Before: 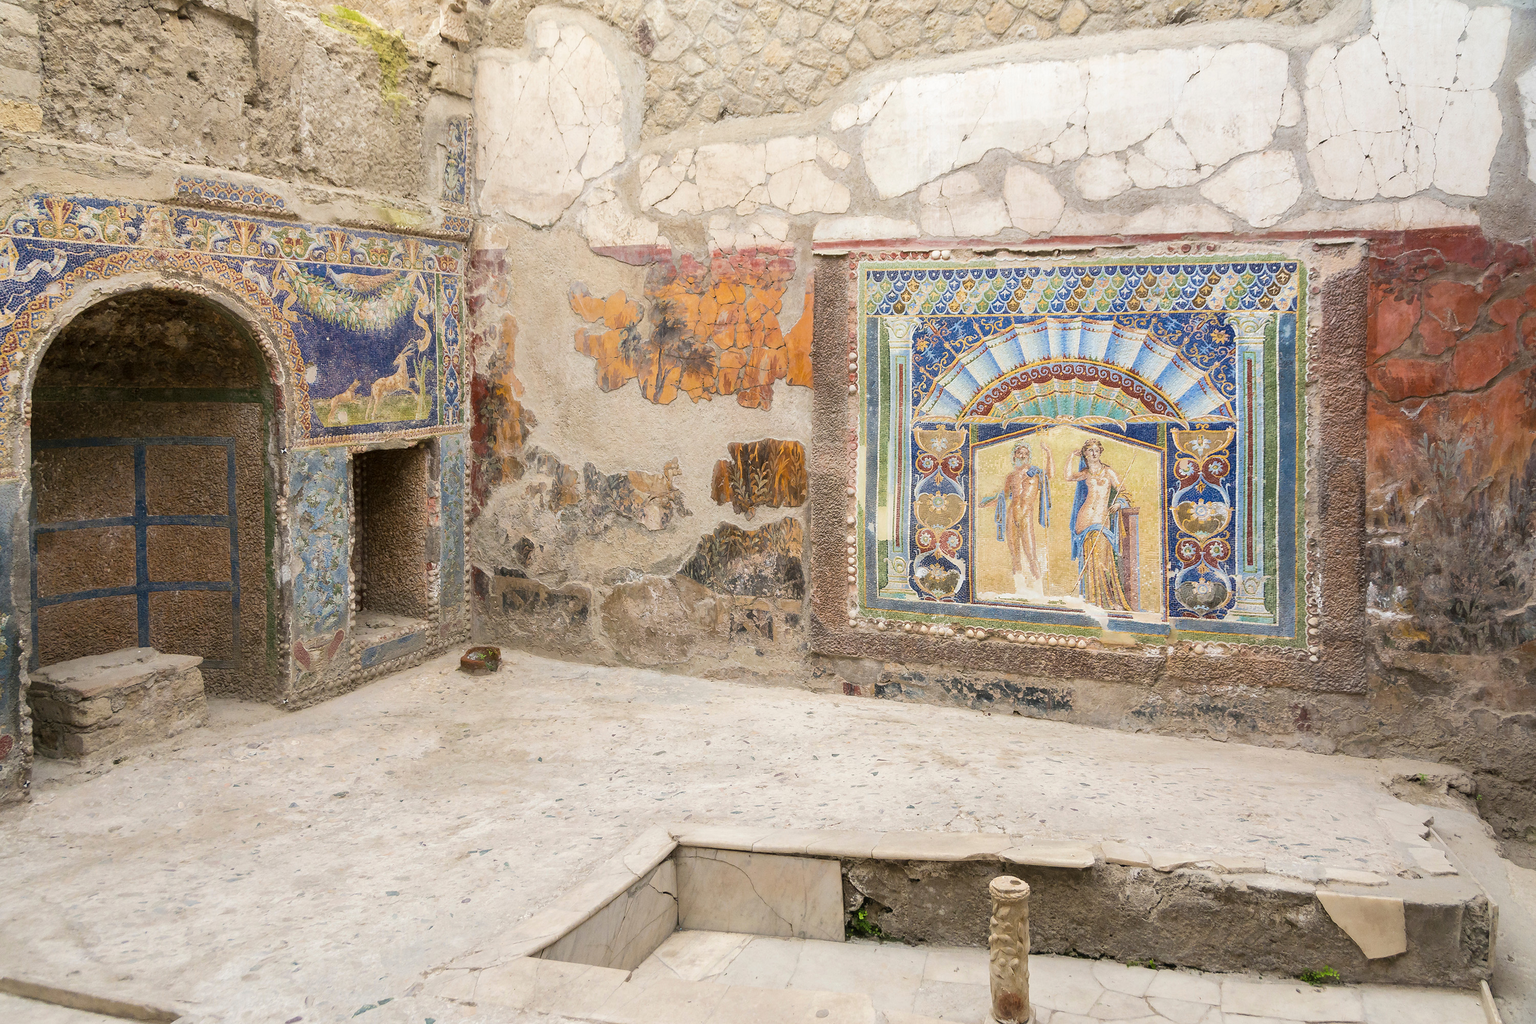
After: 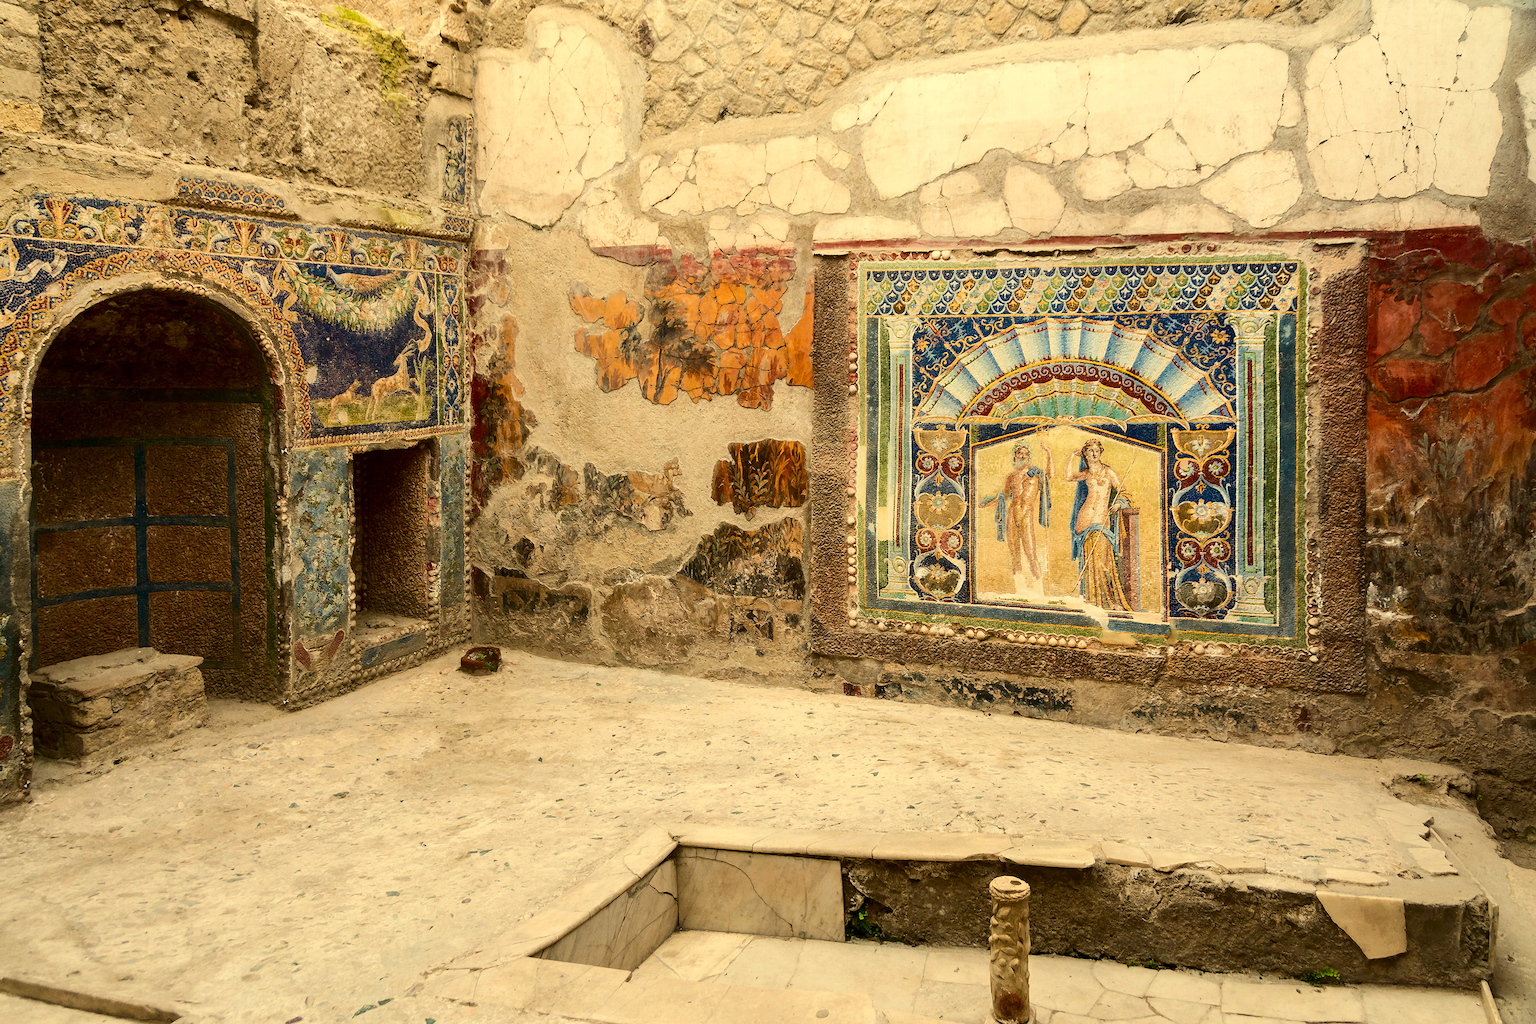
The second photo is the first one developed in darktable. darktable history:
contrast brightness saturation: contrast 0.19, brightness -0.24, saturation 0.11
white balance: red 1.08, blue 0.791
